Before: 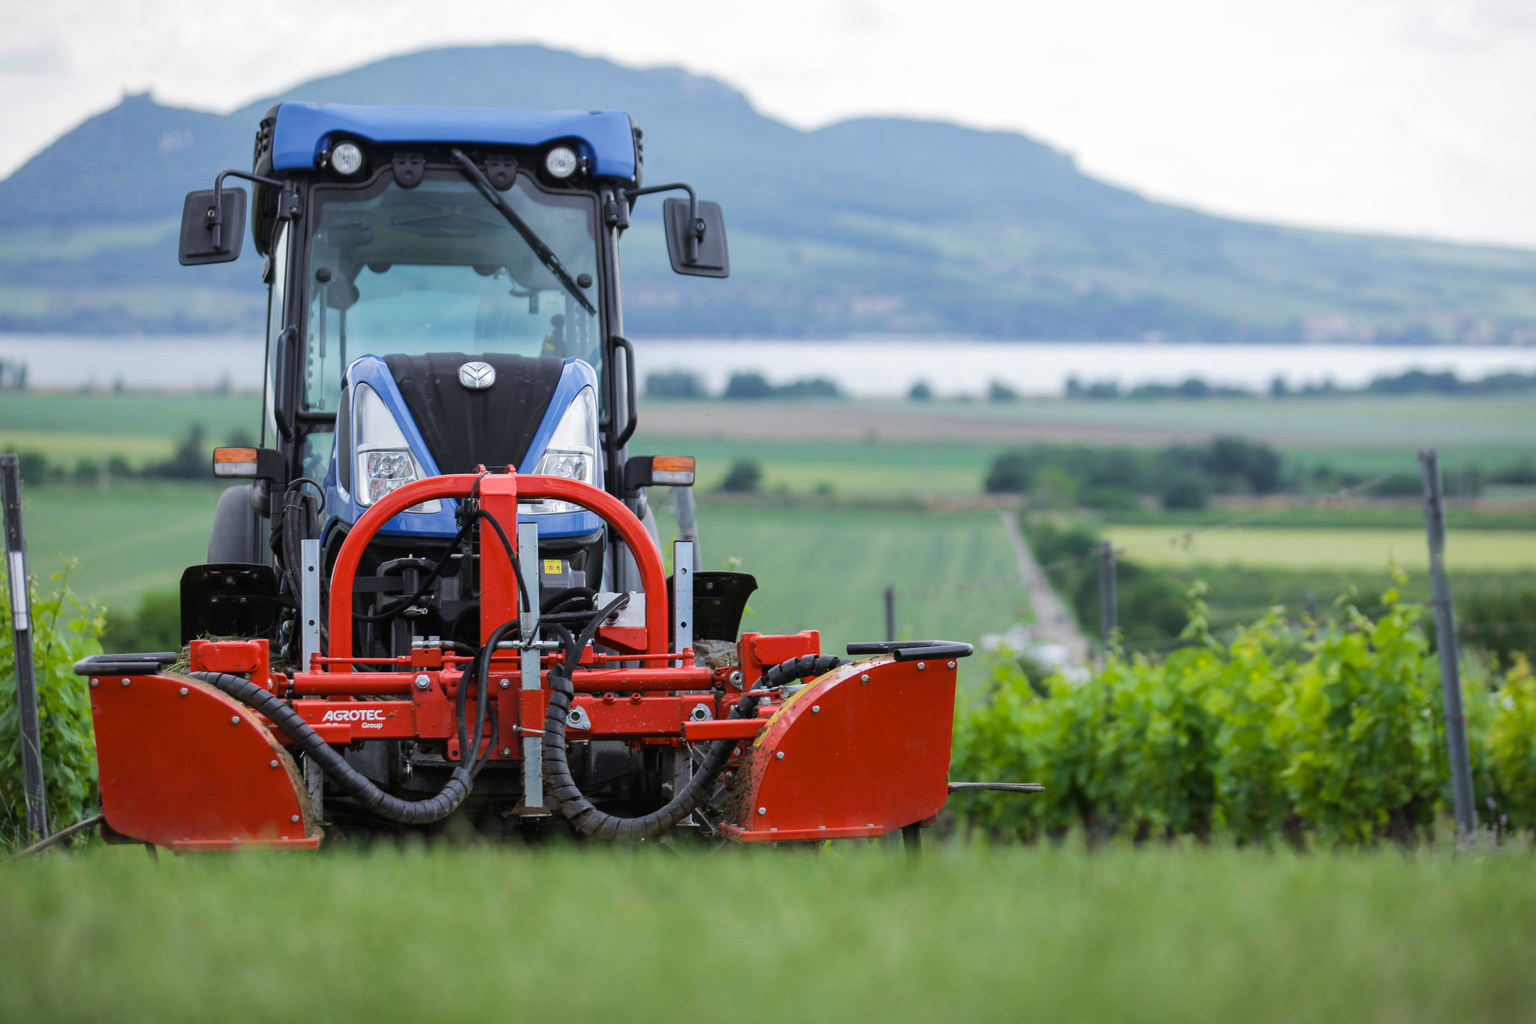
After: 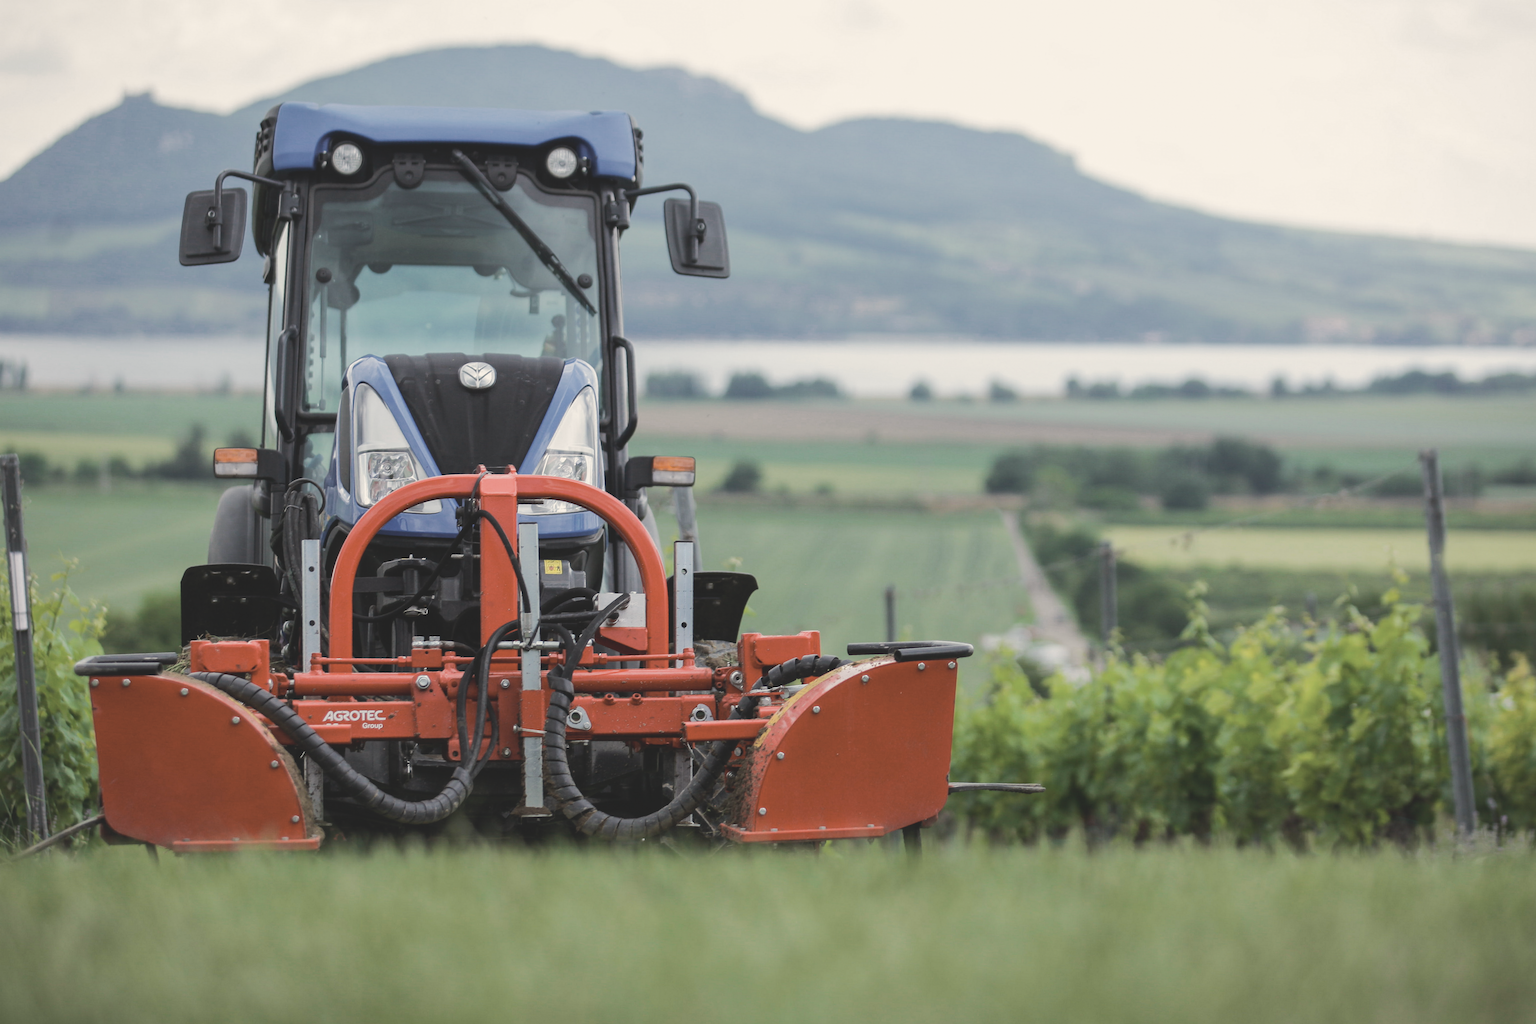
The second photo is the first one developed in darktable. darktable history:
tone equalizer: -8 EV -0.417 EV, -7 EV -0.389 EV, -6 EV -0.333 EV, -5 EV -0.222 EV, -3 EV 0.222 EV, -2 EV 0.333 EV, -1 EV 0.389 EV, +0 EV 0.417 EV, edges refinement/feathering 500, mask exposure compensation -1.57 EV, preserve details no
white balance: red 1.045, blue 0.932
contrast brightness saturation: contrast -0.26, saturation -0.43
